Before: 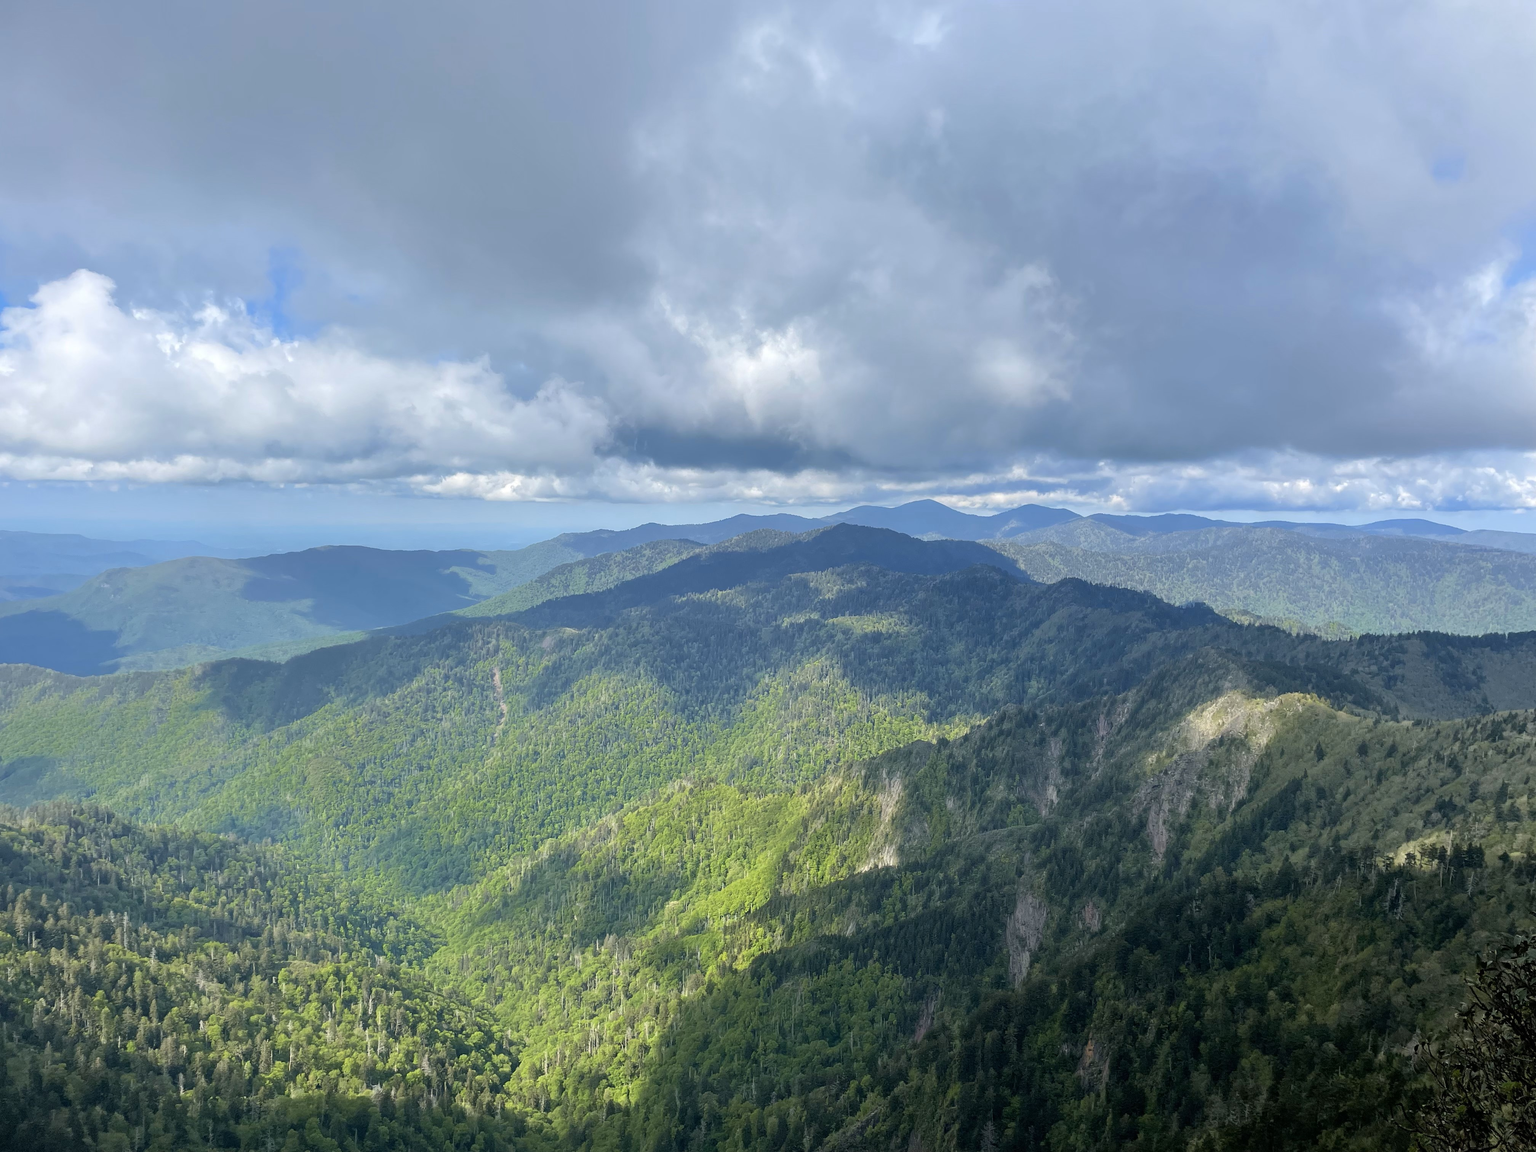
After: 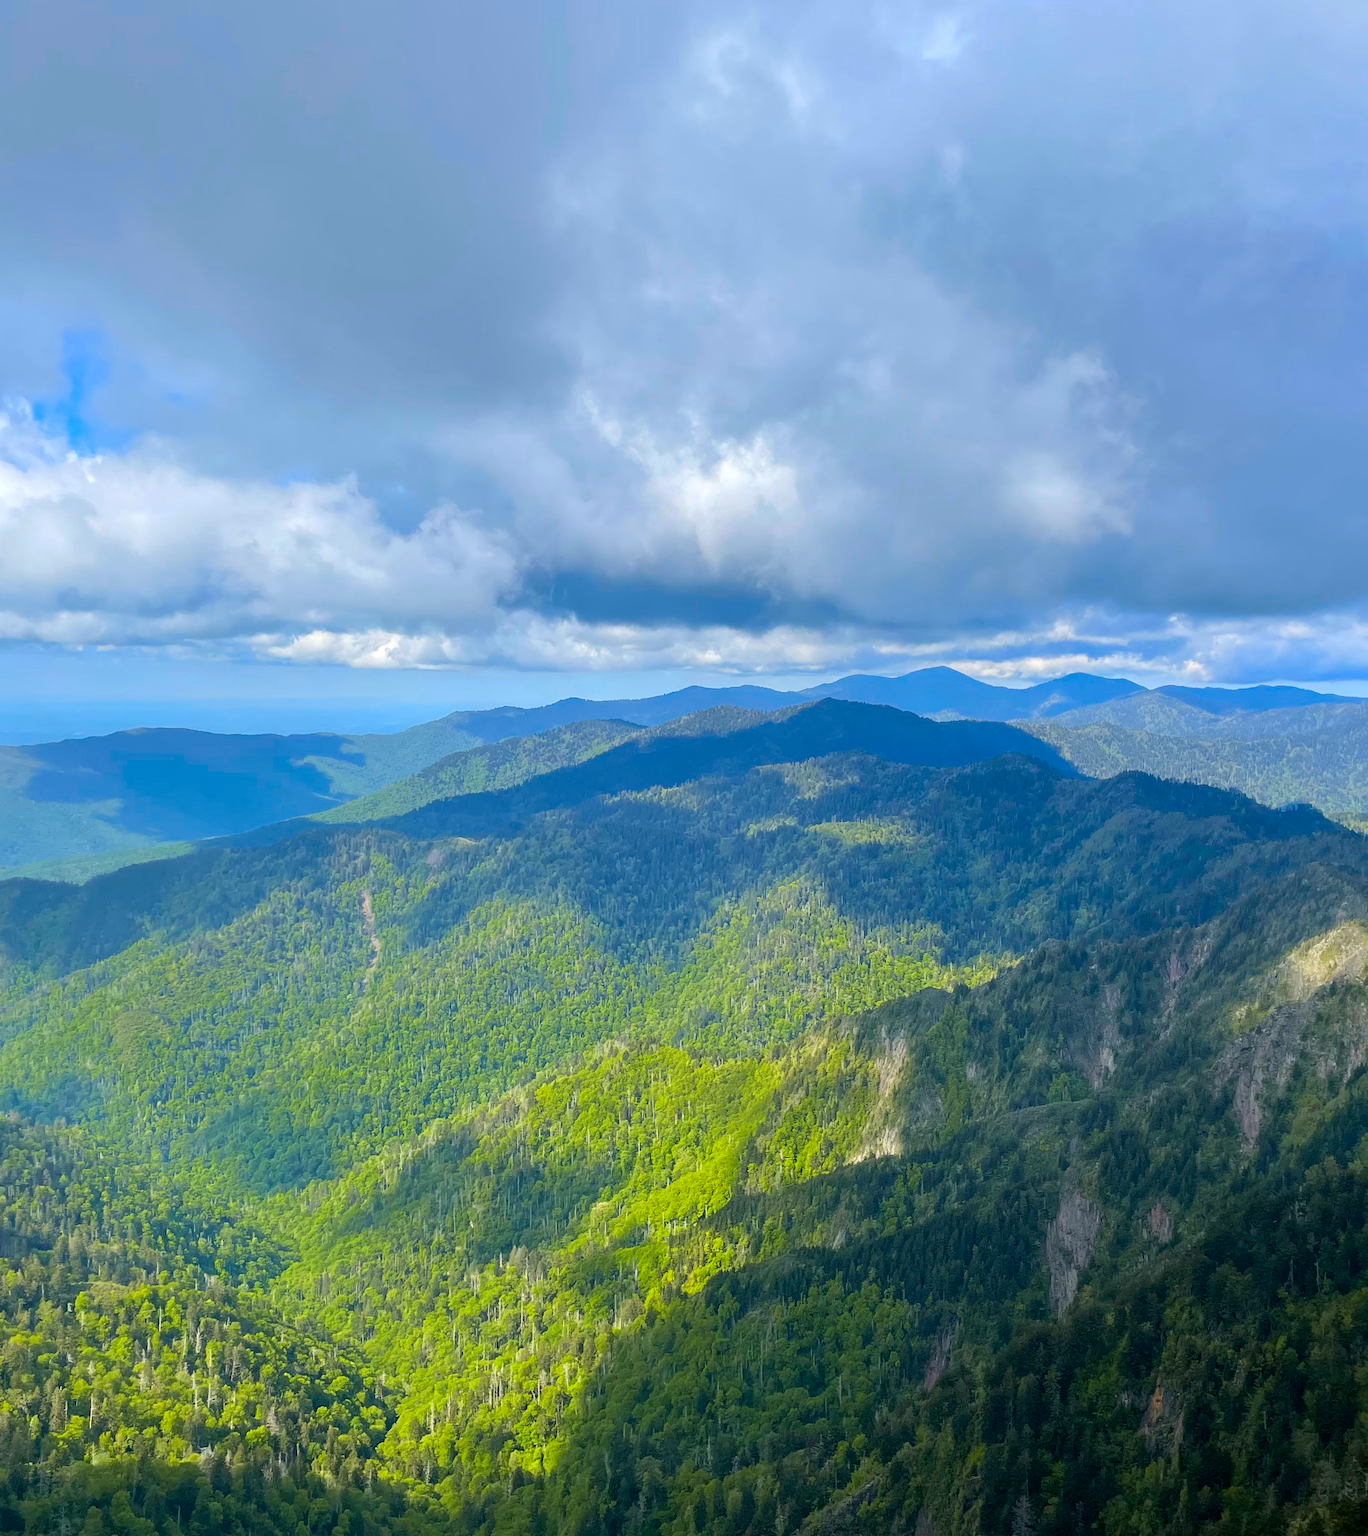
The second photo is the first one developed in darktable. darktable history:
color balance rgb: linear chroma grading › shadows 10.552%, linear chroma grading › highlights 10.643%, linear chroma grading › global chroma 15.466%, linear chroma grading › mid-tones 14.873%, perceptual saturation grading › global saturation -0.134%, global vibrance 43.444%
crop and rotate: left 14.468%, right 18.724%
